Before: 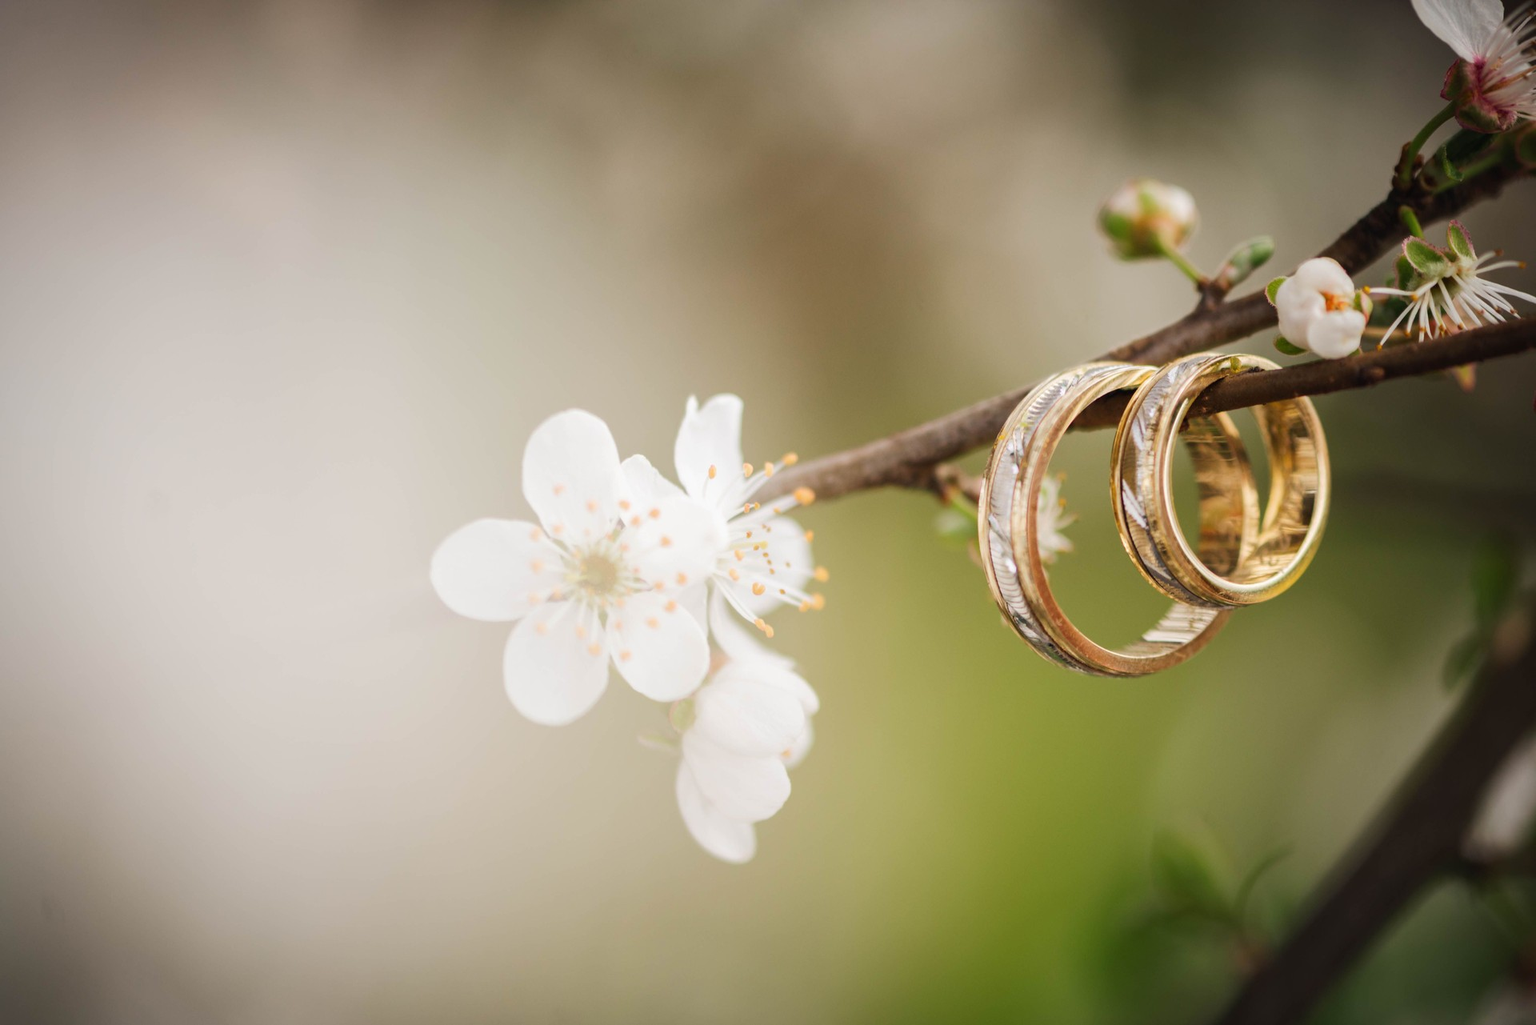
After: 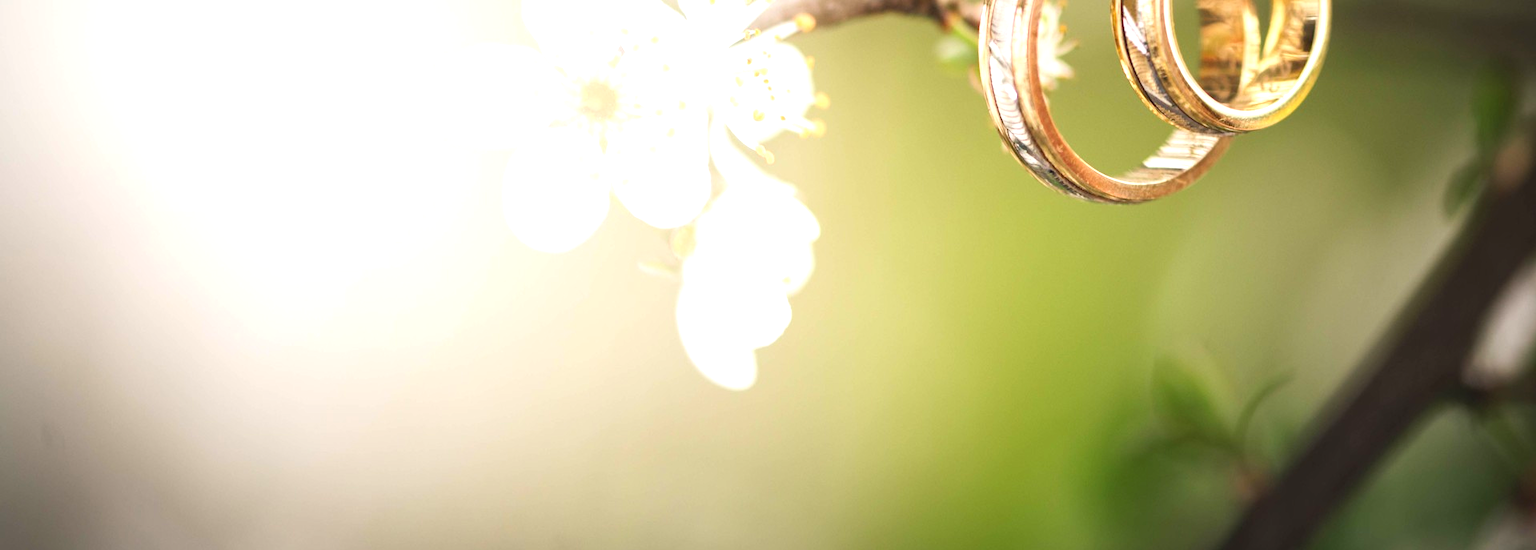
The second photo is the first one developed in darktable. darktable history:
exposure: black level correction 0, exposure 0.877 EV, compensate exposure bias true, compensate highlight preservation false
crop and rotate: top 46.237%
